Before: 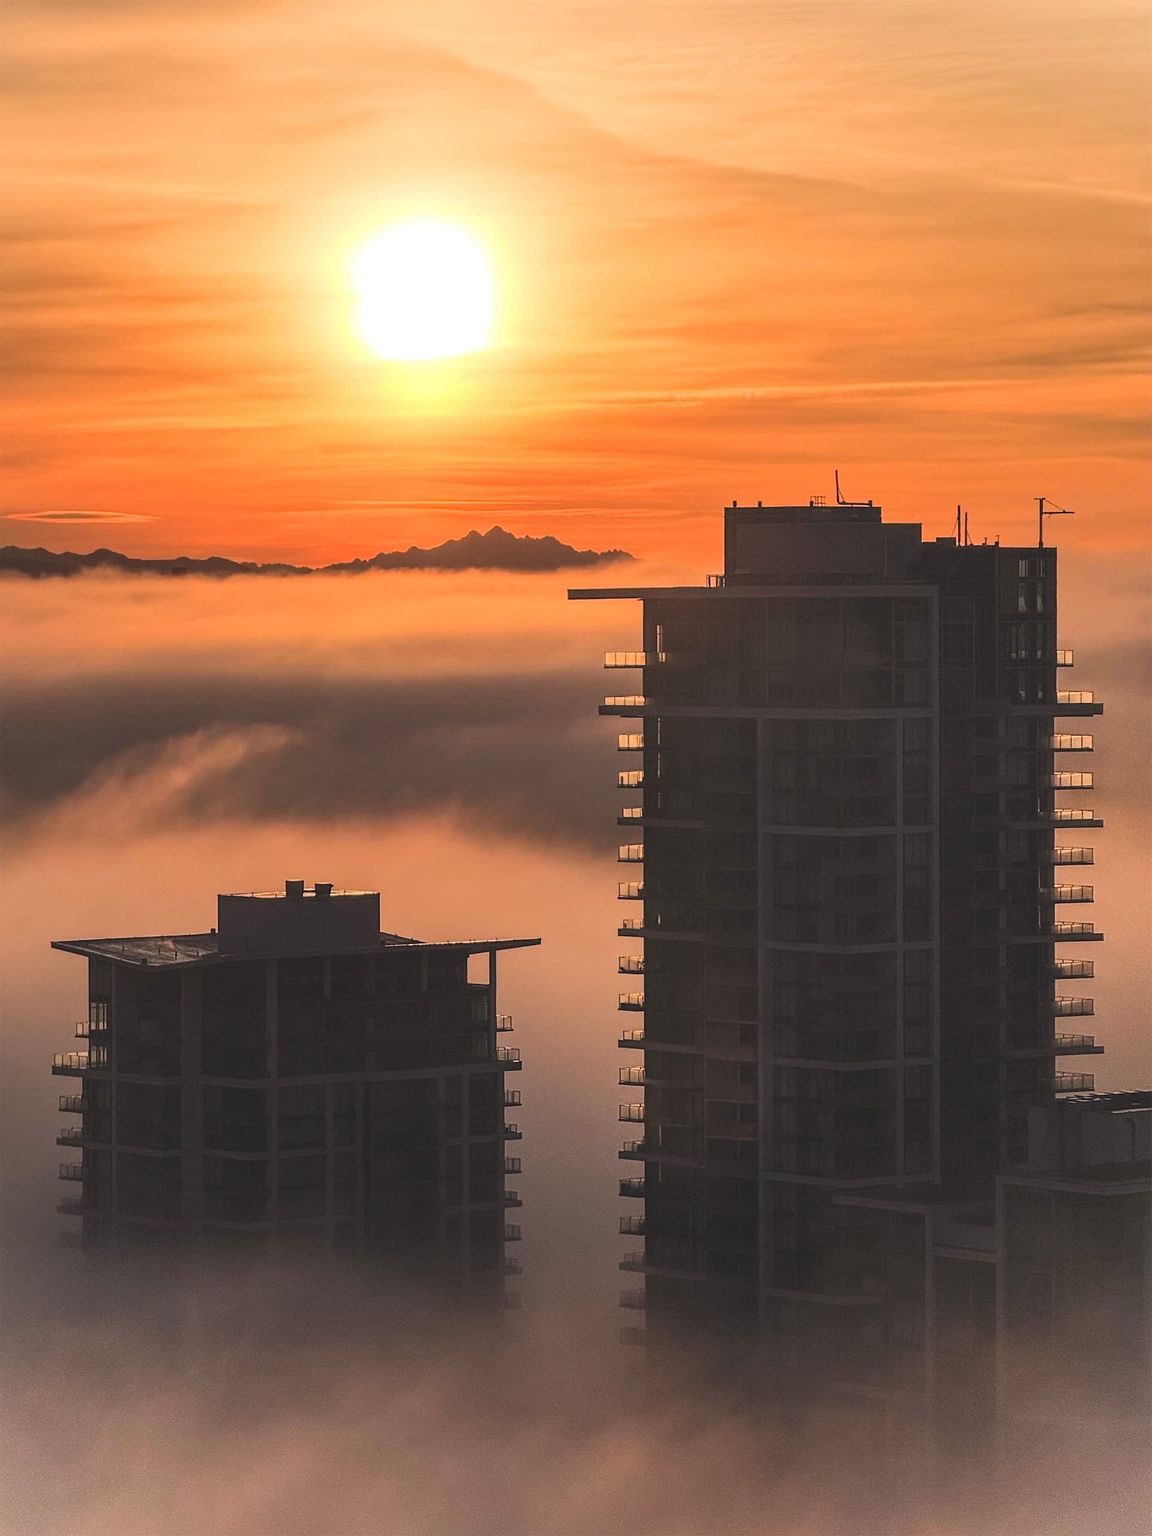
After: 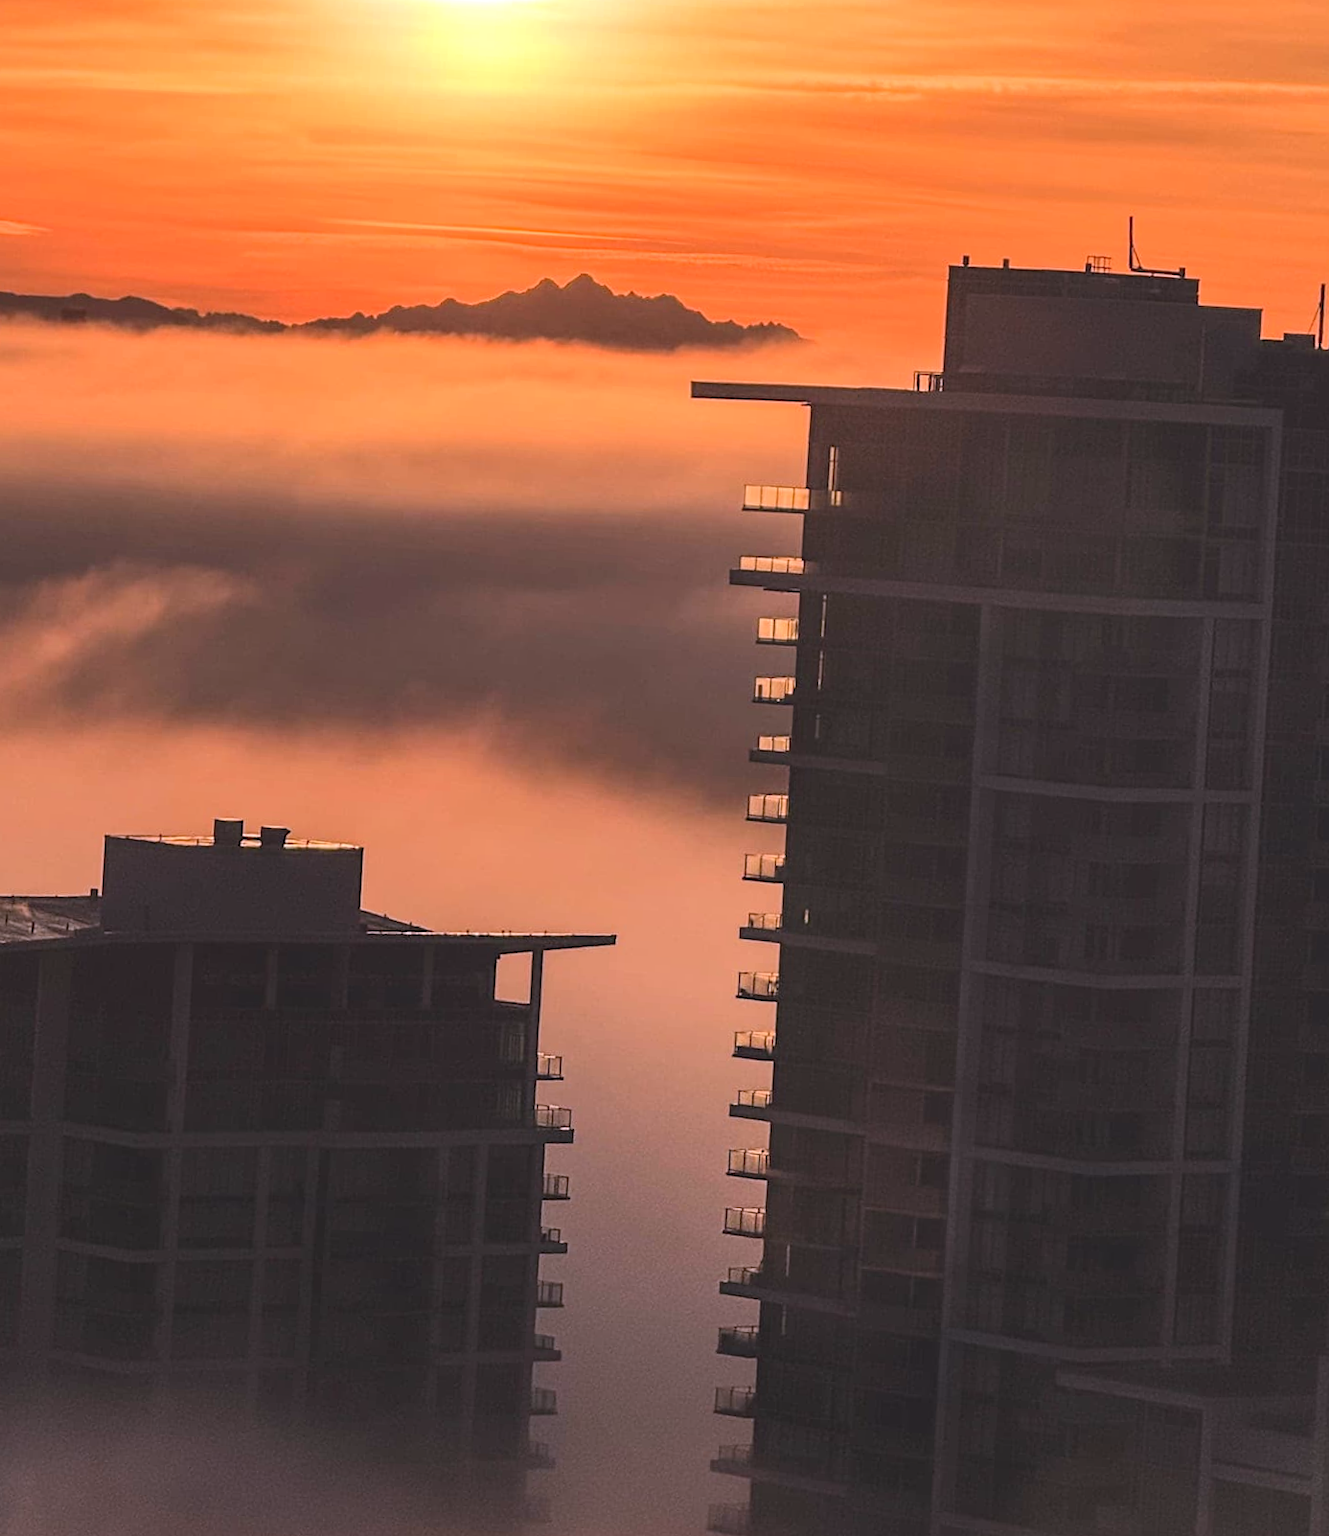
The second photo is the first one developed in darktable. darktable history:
crop and rotate: angle -3.37°, left 9.79%, top 20.73%, right 12.42%, bottom 11.82%
white balance: red 1.05, blue 1.072
